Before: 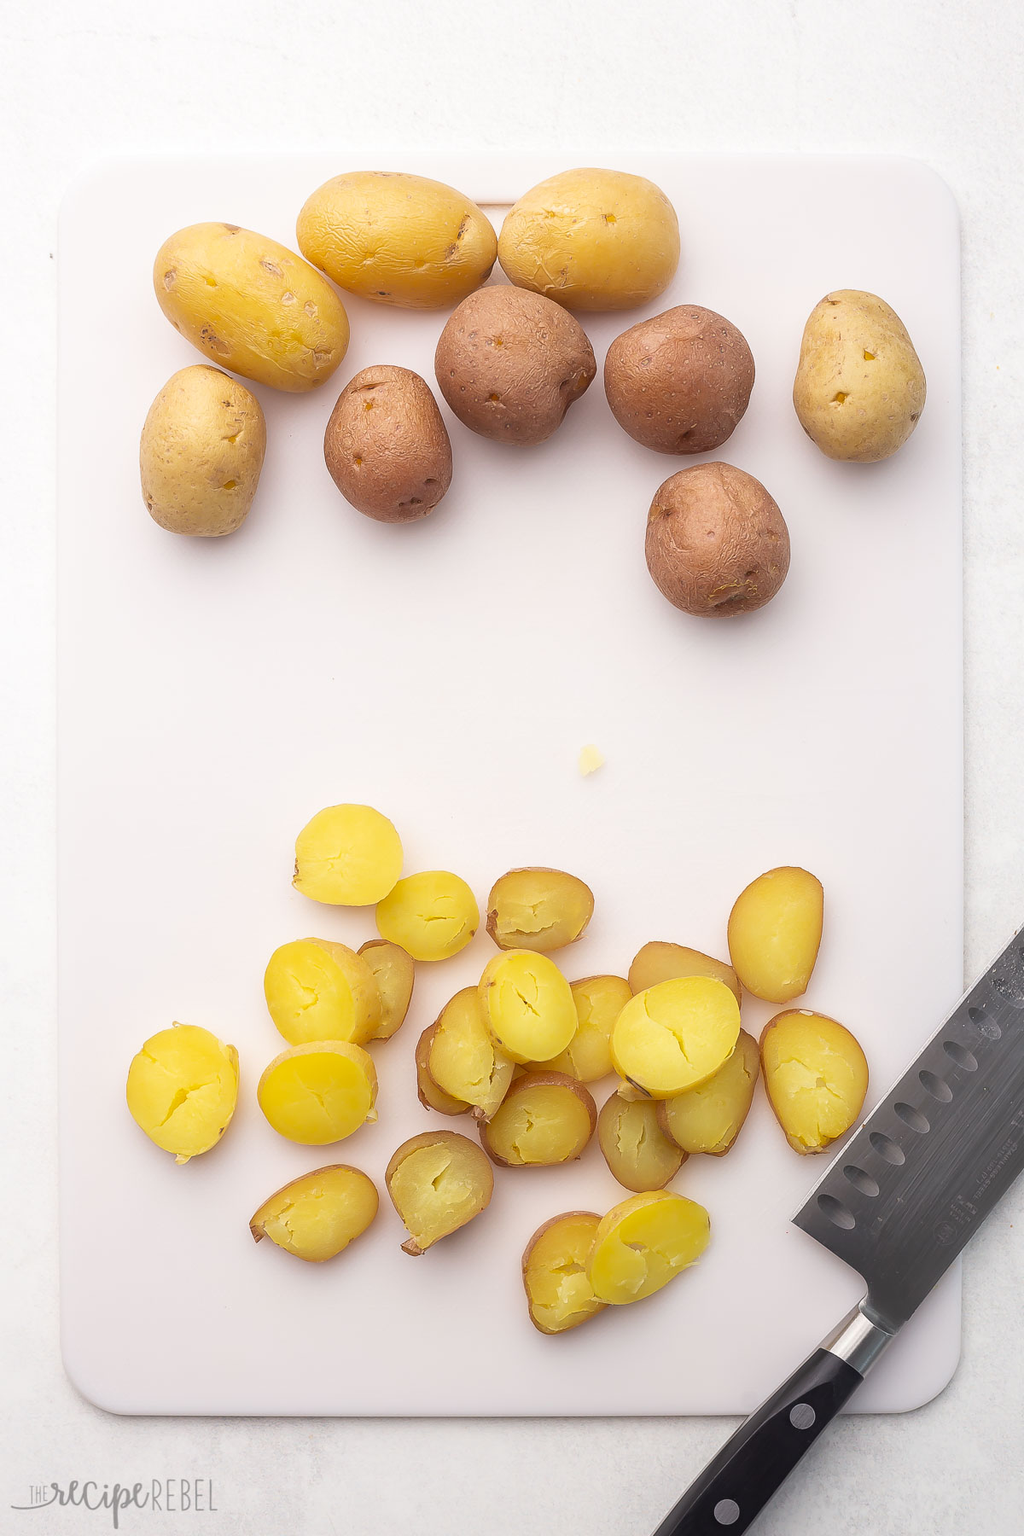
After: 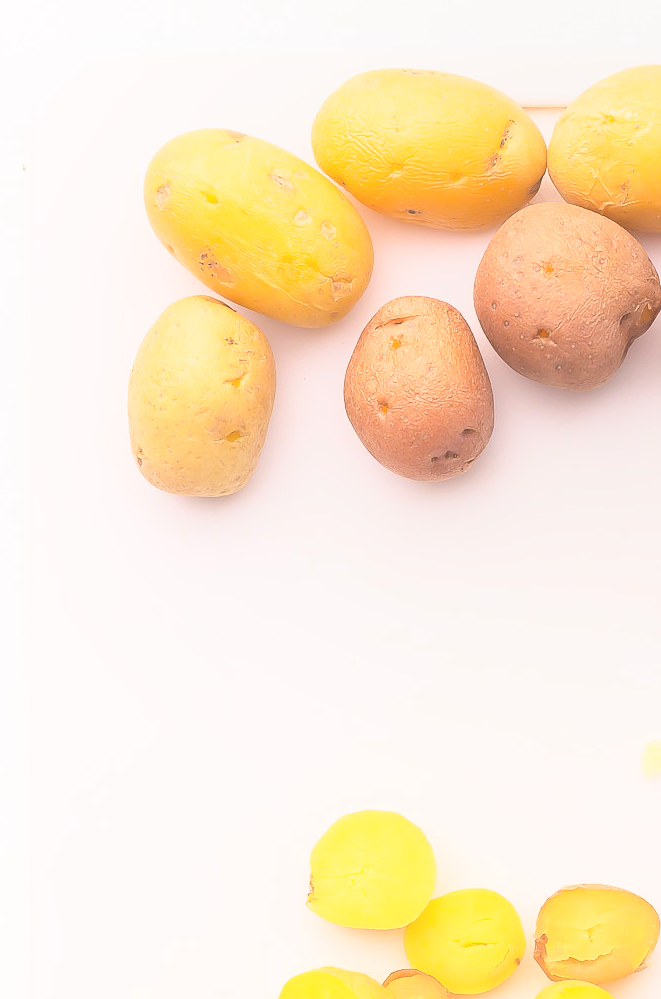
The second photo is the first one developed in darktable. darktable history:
crop and rotate: left 3.071%, top 7.388%, right 41.808%, bottom 37.078%
local contrast: detail 69%
base curve: curves: ch0 [(0, 0) (0.028, 0.03) (0.121, 0.232) (0.46, 0.748) (0.859, 0.968) (1, 1)]
